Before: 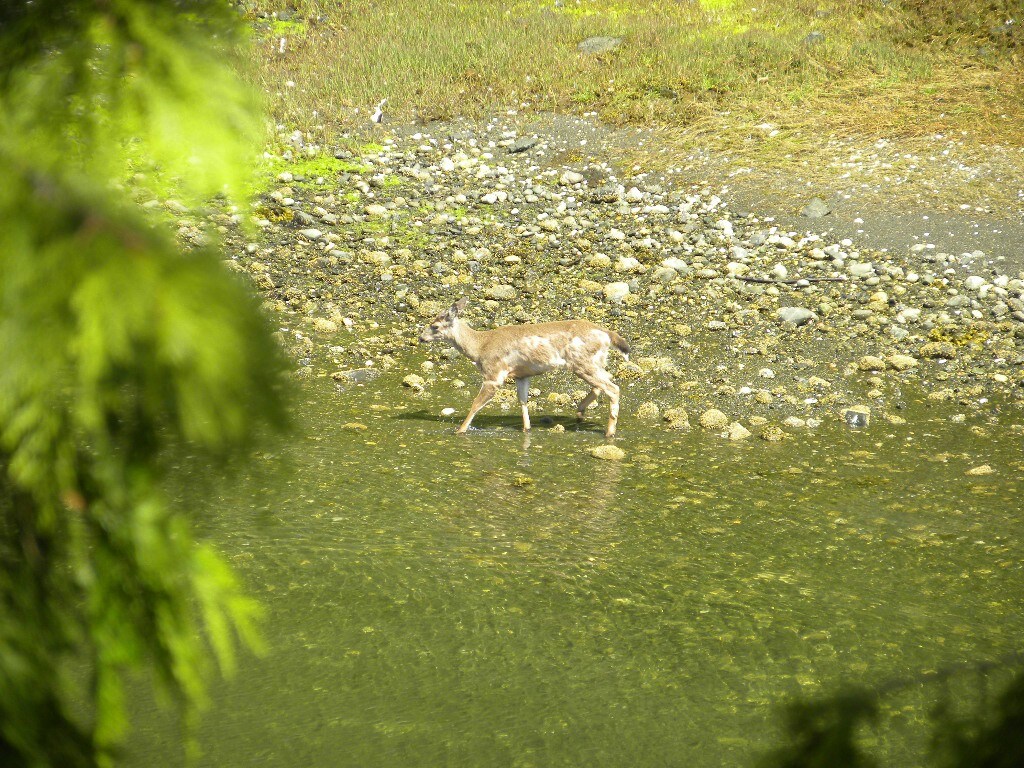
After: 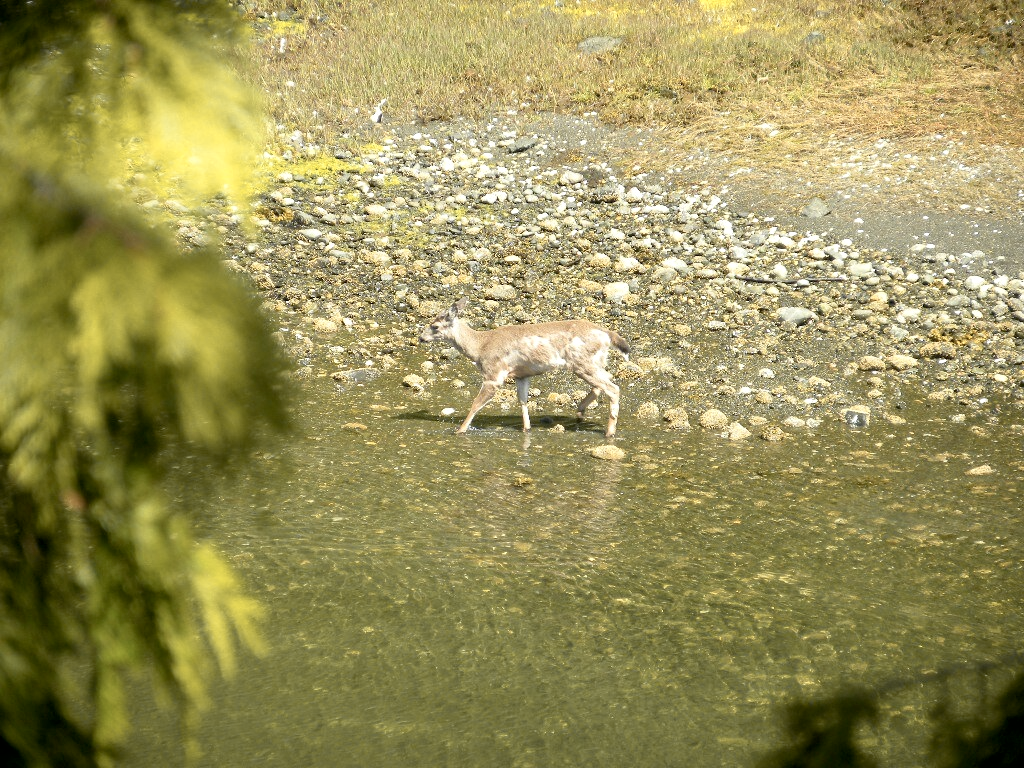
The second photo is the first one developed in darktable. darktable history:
color zones: curves: ch1 [(0.235, 0.558) (0.75, 0.5)]; ch2 [(0.25, 0.462) (0.749, 0.457)], mix 40.67%
contrast brightness saturation: contrast 0.1, saturation -0.36
exposure: black level correction 0.007, exposure 0.093 EV, compensate highlight preservation false
